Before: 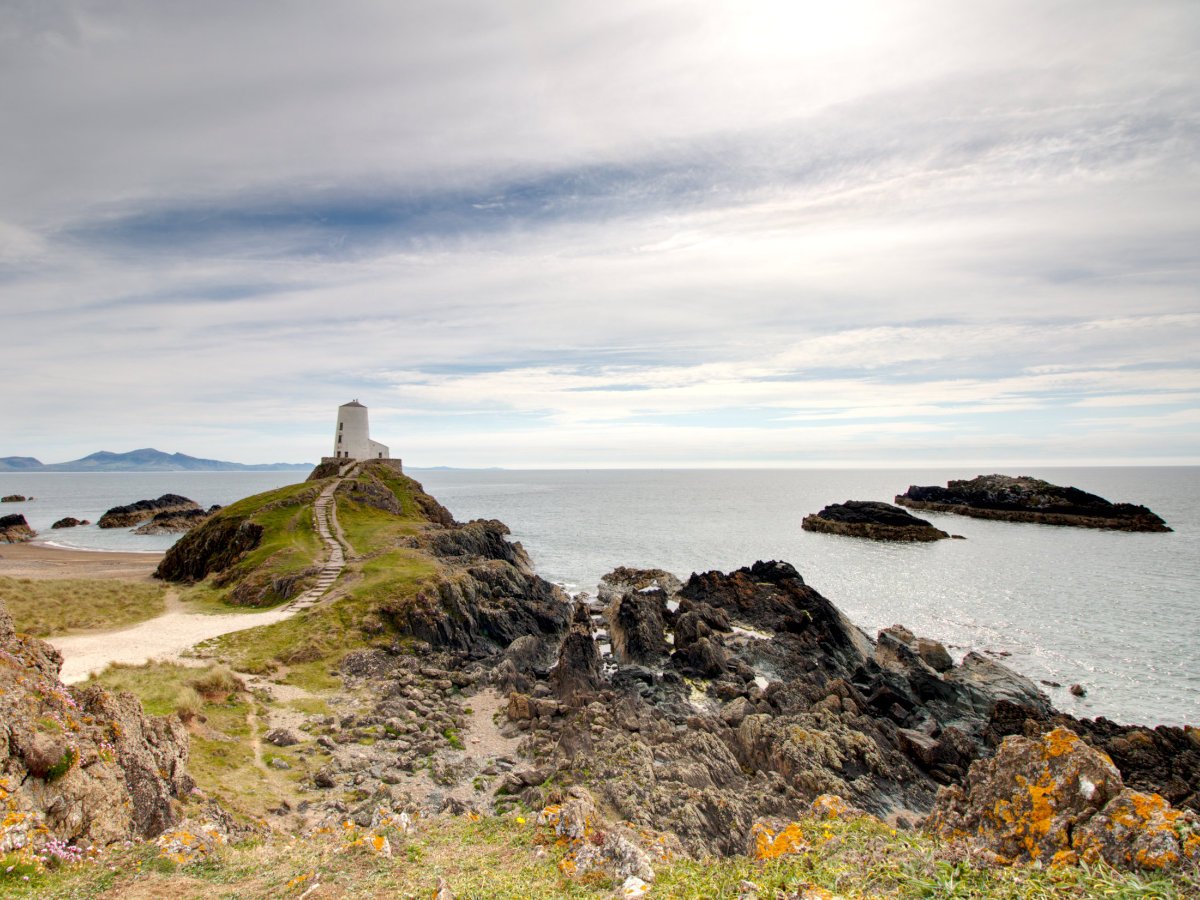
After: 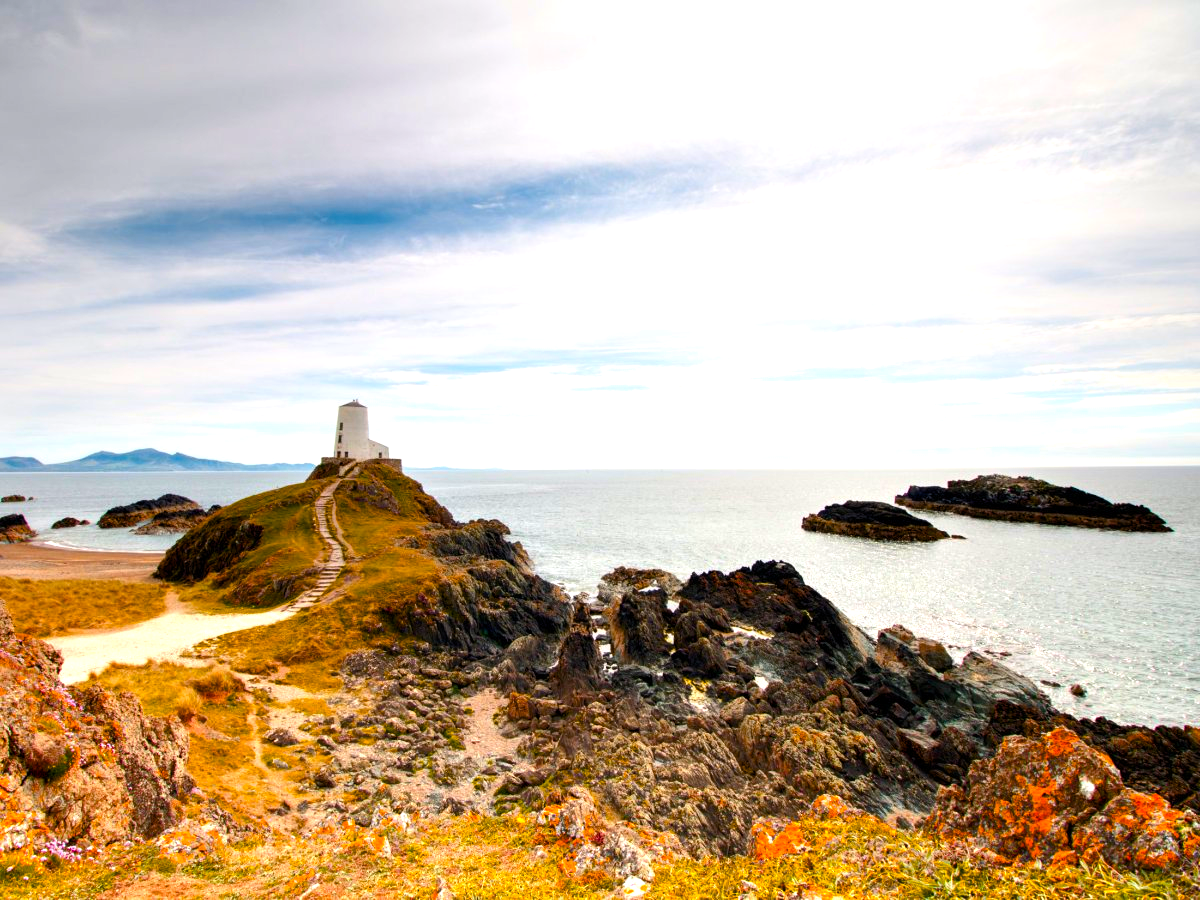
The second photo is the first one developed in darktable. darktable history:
color balance rgb: linear chroma grading › global chroma 9%, perceptual saturation grading › global saturation 36%, perceptual saturation grading › shadows 35%, perceptual brilliance grading › global brilliance 15%, perceptual brilliance grading › shadows -35%, global vibrance 15%
shadows and highlights: radius 93.07, shadows -14.46, white point adjustment 0.23, highlights 31.48, compress 48.23%, highlights color adjustment 52.79%, soften with gaussian
color zones: curves: ch1 [(0.235, 0.558) (0.75, 0.5)]; ch2 [(0.25, 0.462) (0.749, 0.457)], mix 25.94%
